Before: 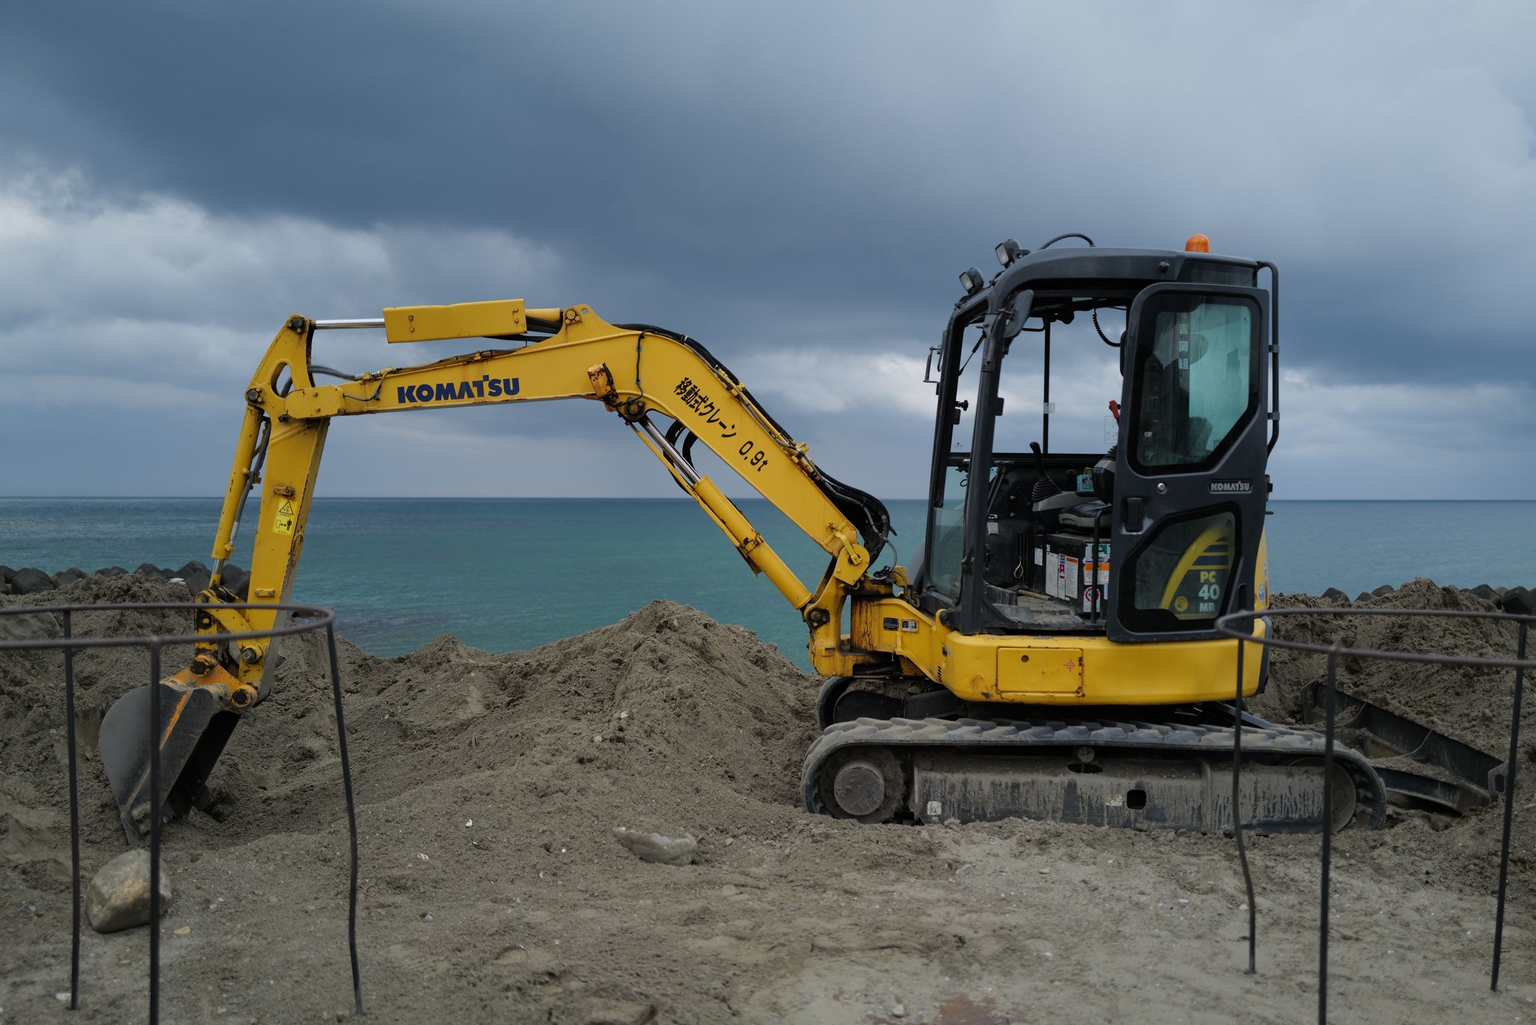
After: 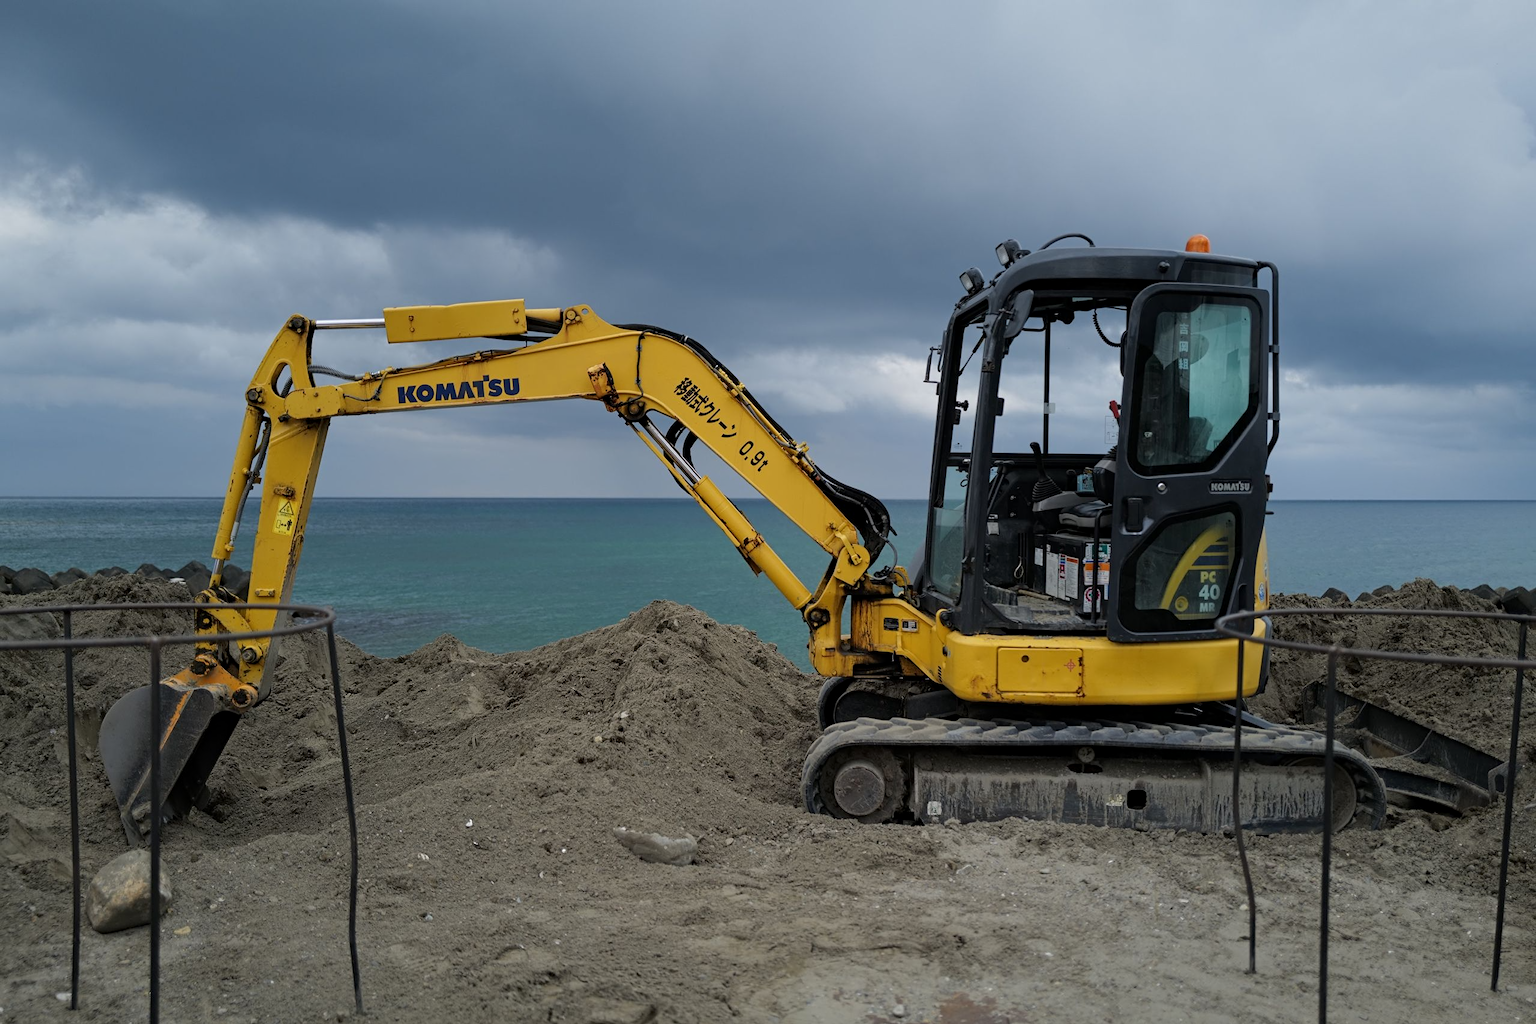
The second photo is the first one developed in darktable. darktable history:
contrast equalizer: y [[0.502, 0.505, 0.512, 0.529, 0.564, 0.588], [0.5 ×6], [0.502, 0.505, 0.512, 0.529, 0.564, 0.588], [0, 0.001, 0.001, 0.004, 0.008, 0.011], [0, 0.001, 0.001, 0.004, 0.008, 0.011]]
